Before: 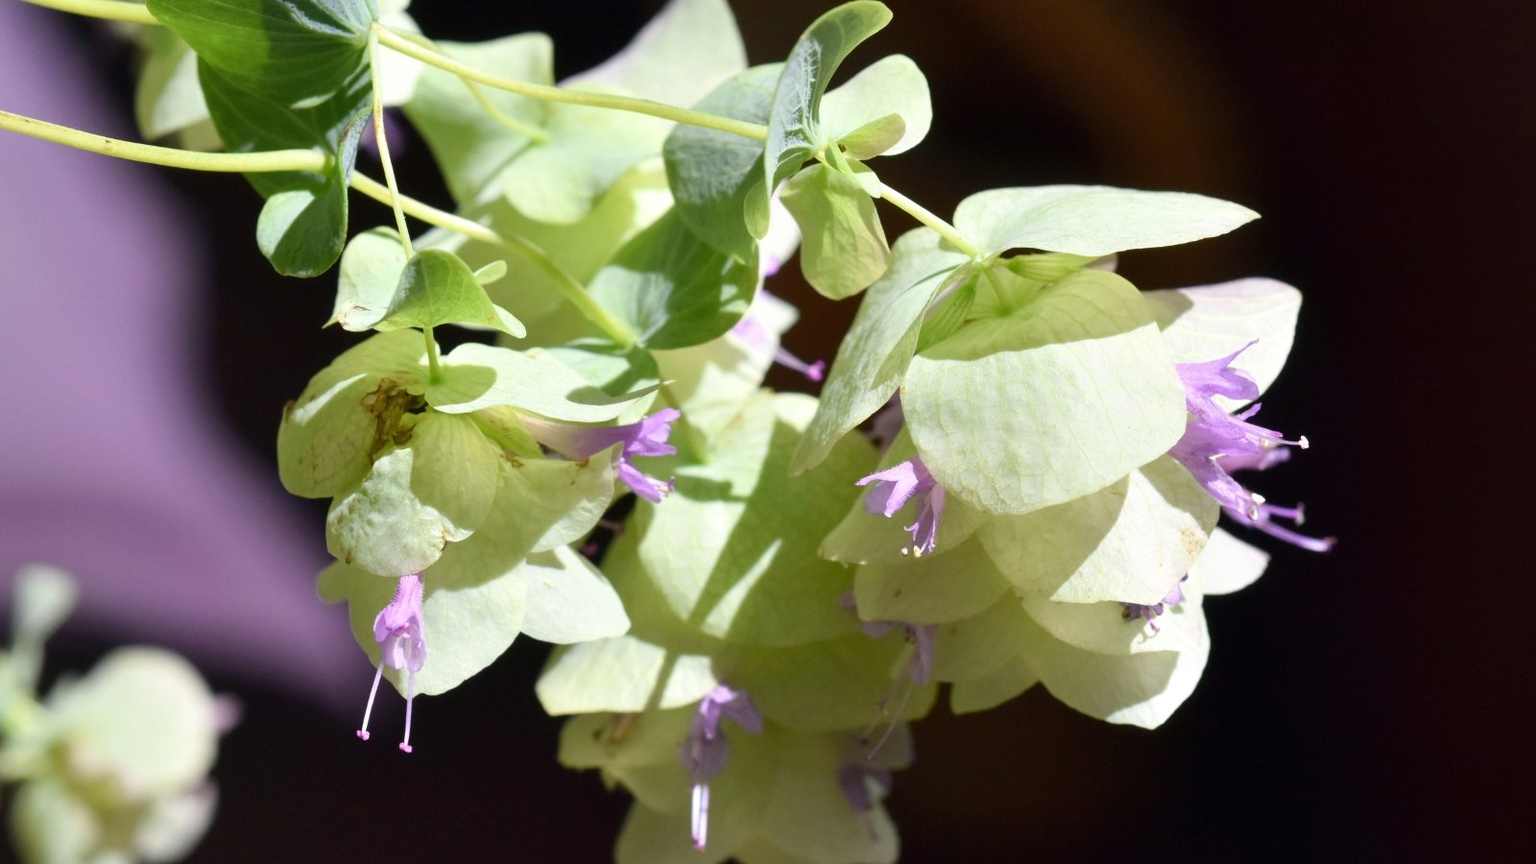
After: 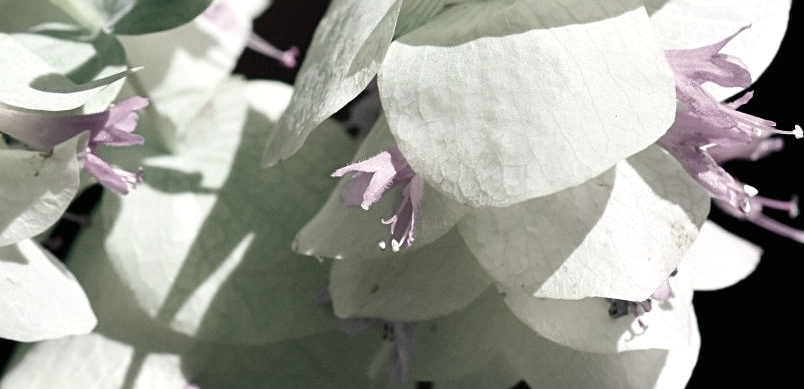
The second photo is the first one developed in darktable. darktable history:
sharpen: radius 2.167, amount 0.381, threshold 0
color balance rgb: shadows lift › luminance -28.76%, shadows lift › chroma 10%, shadows lift › hue 230°, power › chroma 0.5%, power › hue 215°, highlights gain › luminance 7.14%, highlights gain › chroma 1%, highlights gain › hue 50°, global offset › luminance -0.29%, global offset › hue 260°, perceptual saturation grading › global saturation 20%, perceptual saturation grading › highlights -13.92%, perceptual saturation grading › shadows 50%
crop: left 35.03%, top 36.625%, right 14.663%, bottom 20.057%
contrast brightness saturation: contrast -0.02, brightness -0.01, saturation 0.03
rgb levels: mode RGB, independent channels, levels [[0, 0.5, 1], [0, 0.521, 1], [0, 0.536, 1]]
exposure: black level correction 0.001, compensate highlight preservation false
color contrast: green-magenta contrast 0.3, blue-yellow contrast 0.15
